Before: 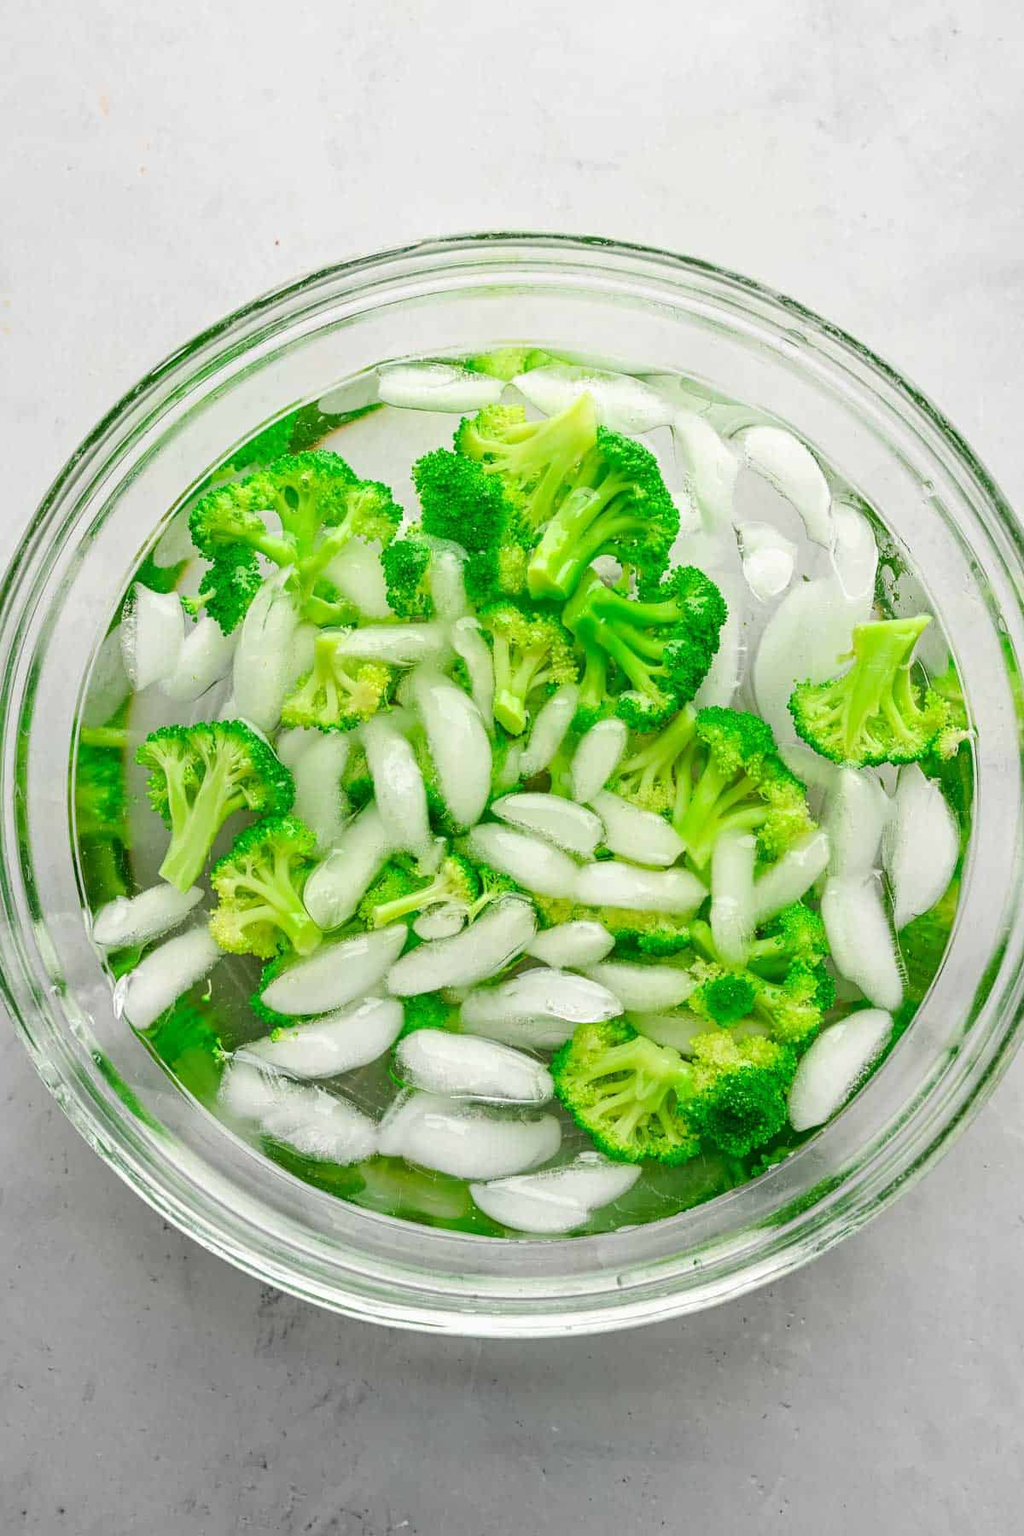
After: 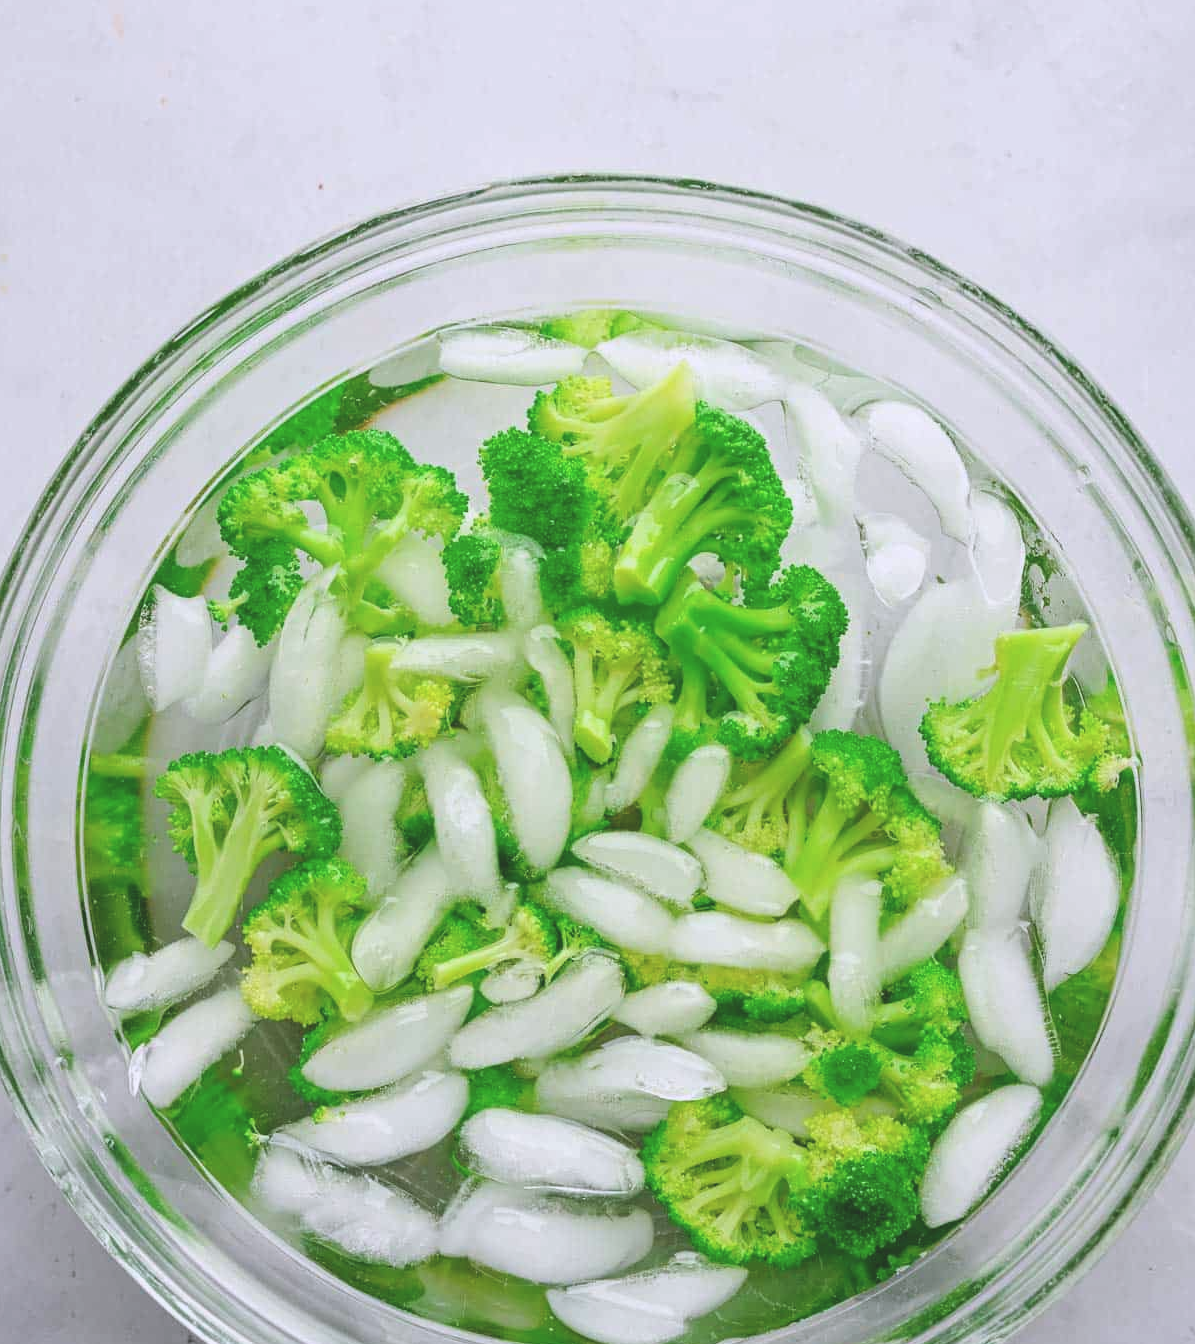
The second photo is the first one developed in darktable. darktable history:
white balance: red 1.004, blue 1.096
color balance: lift [1.01, 1, 1, 1], gamma [1.097, 1, 1, 1], gain [0.85, 1, 1, 1]
crop: left 0.387%, top 5.469%, bottom 19.809%
